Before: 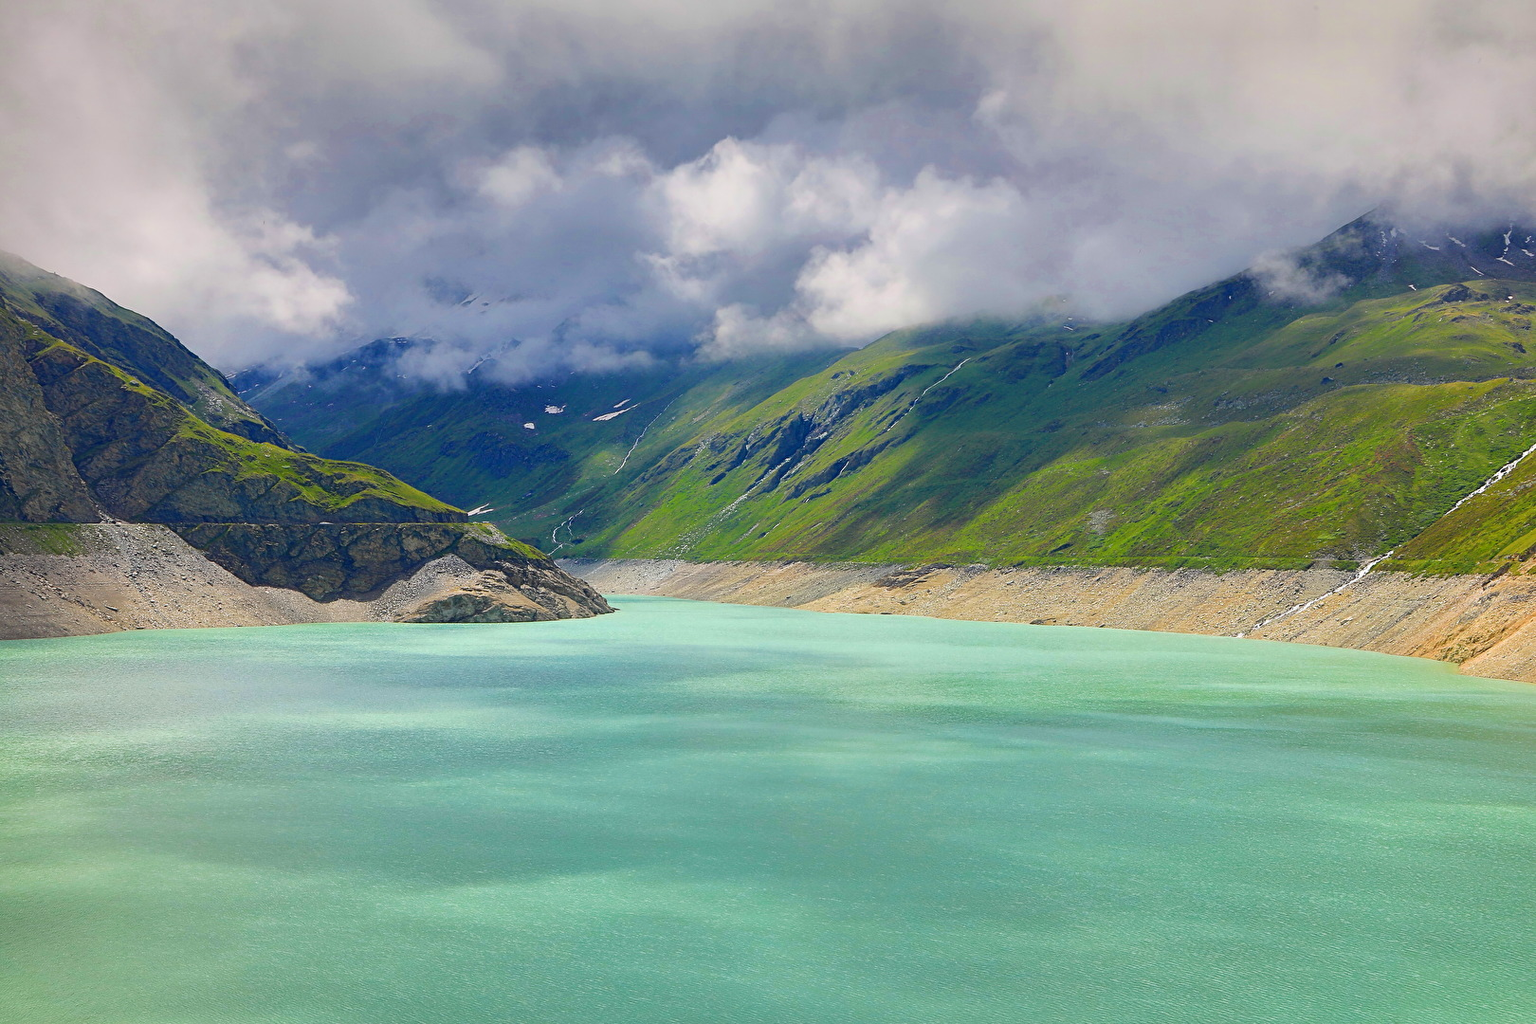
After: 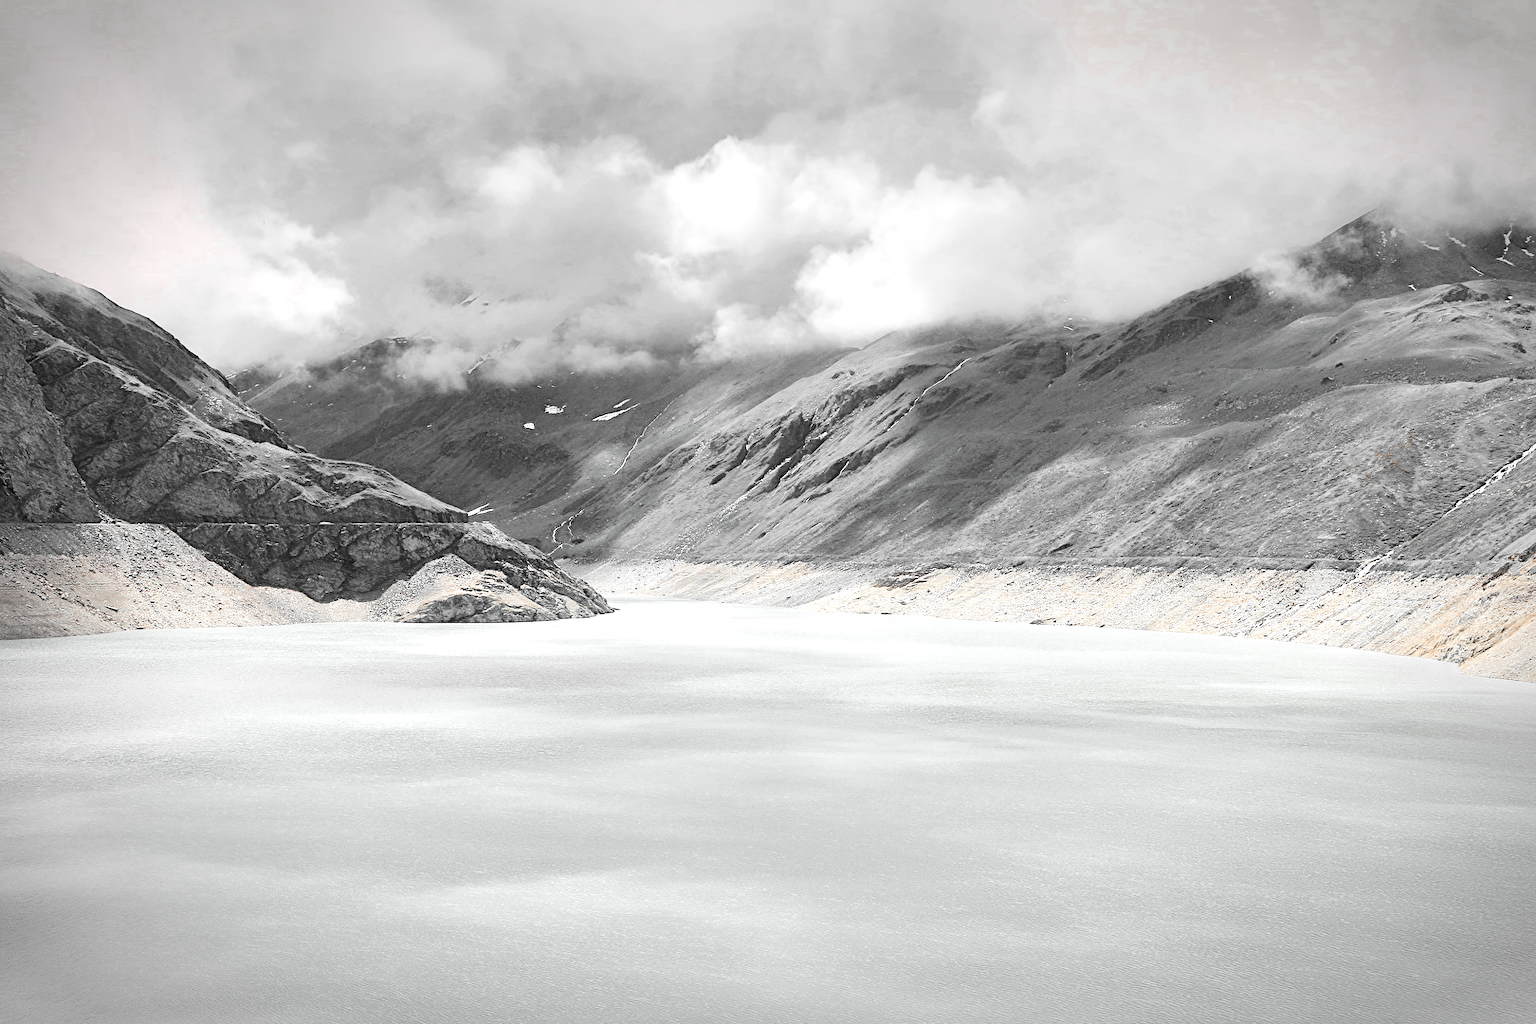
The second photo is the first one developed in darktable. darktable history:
vibrance: vibrance 67%
contrast brightness saturation: contrast 0.1, saturation -0.36
tone curve: curves: ch0 [(0, 0) (0.004, 0.001) (0.133, 0.112) (0.325, 0.362) (0.832, 0.893) (1, 1)], color space Lab, linked channels, preserve colors none
vignetting: automatic ratio true
color zones: curves: ch0 [(0, 0.497) (0.096, 0.361) (0.221, 0.538) (0.429, 0.5) (0.571, 0.5) (0.714, 0.5) (0.857, 0.5) (1, 0.497)]; ch1 [(0, 0.5) (0.143, 0.5) (0.257, -0.002) (0.429, 0.04) (0.571, -0.001) (0.714, -0.015) (0.857, 0.024) (1, 0.5)]
exposure: exposure 0.74 EV, compensate highlight preservation false
